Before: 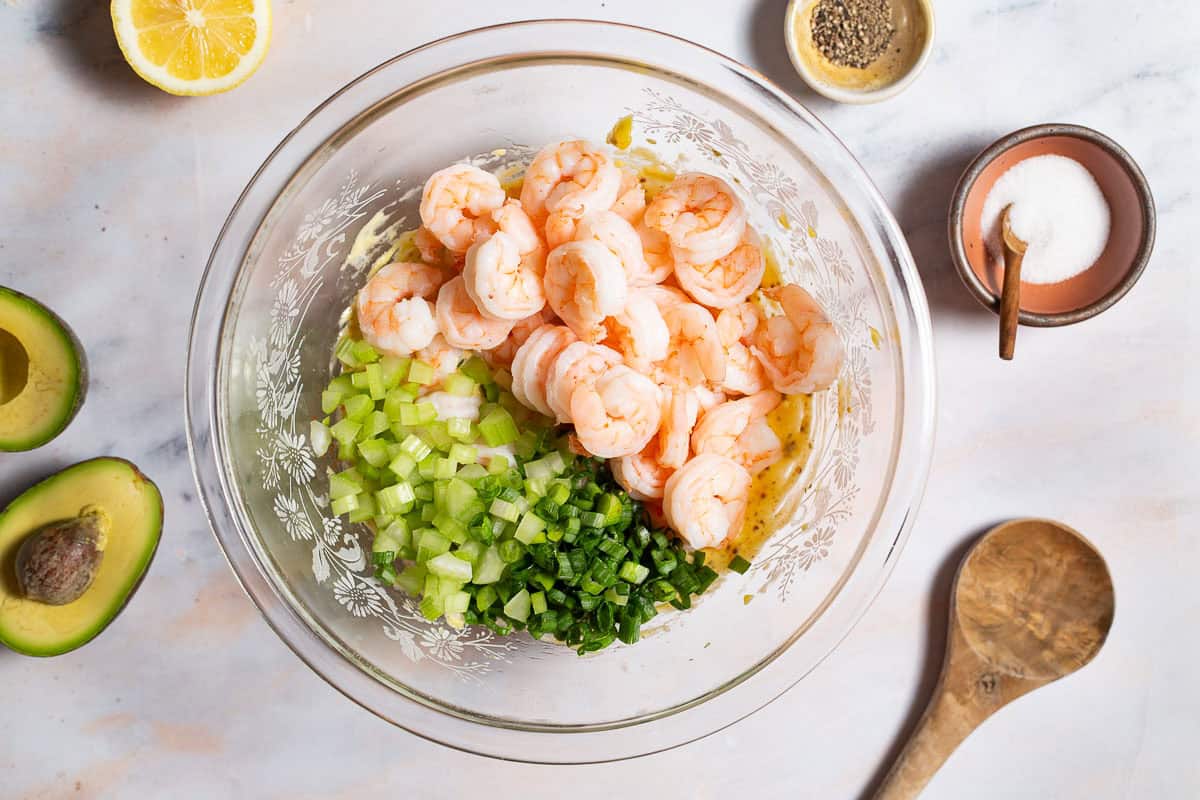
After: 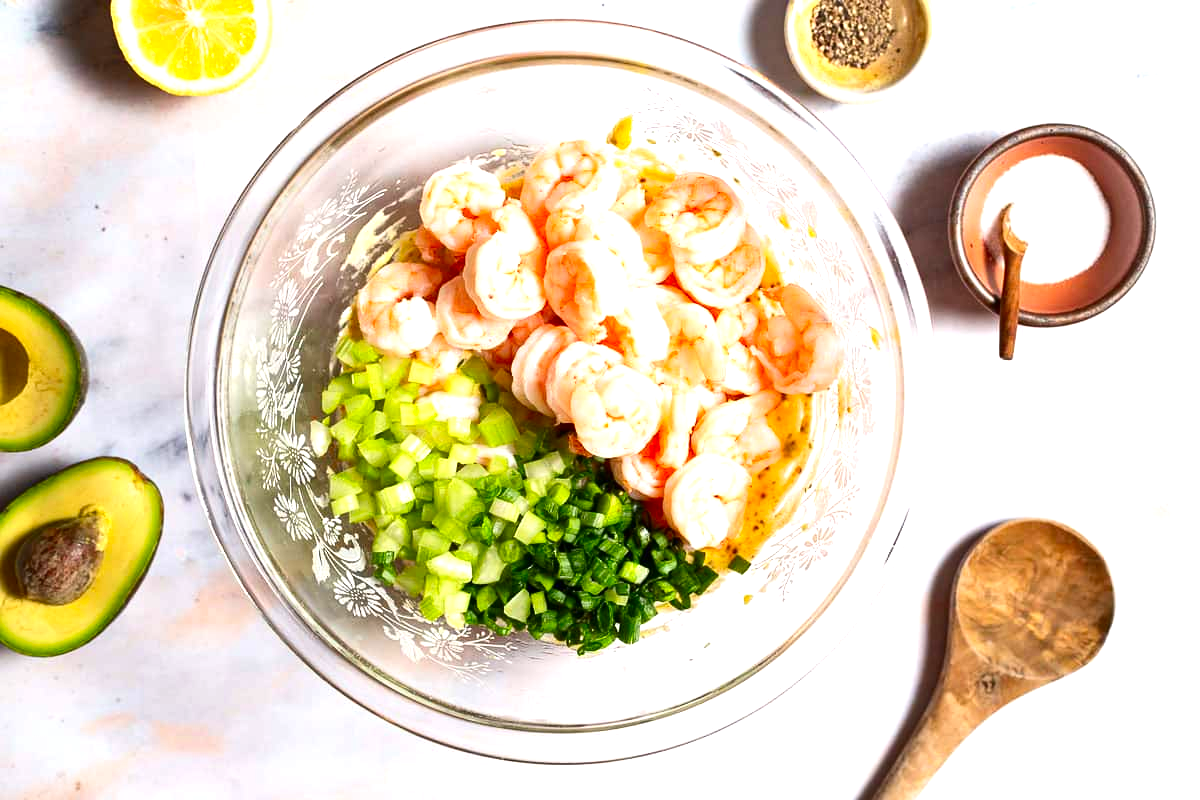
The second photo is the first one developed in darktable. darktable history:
exposure: black level correction 0, exposure 0.694 EV, compensate highlight preservation false
contrast brightness saturation: contrast 0.115, brightness -0.121, saturation 0.197
